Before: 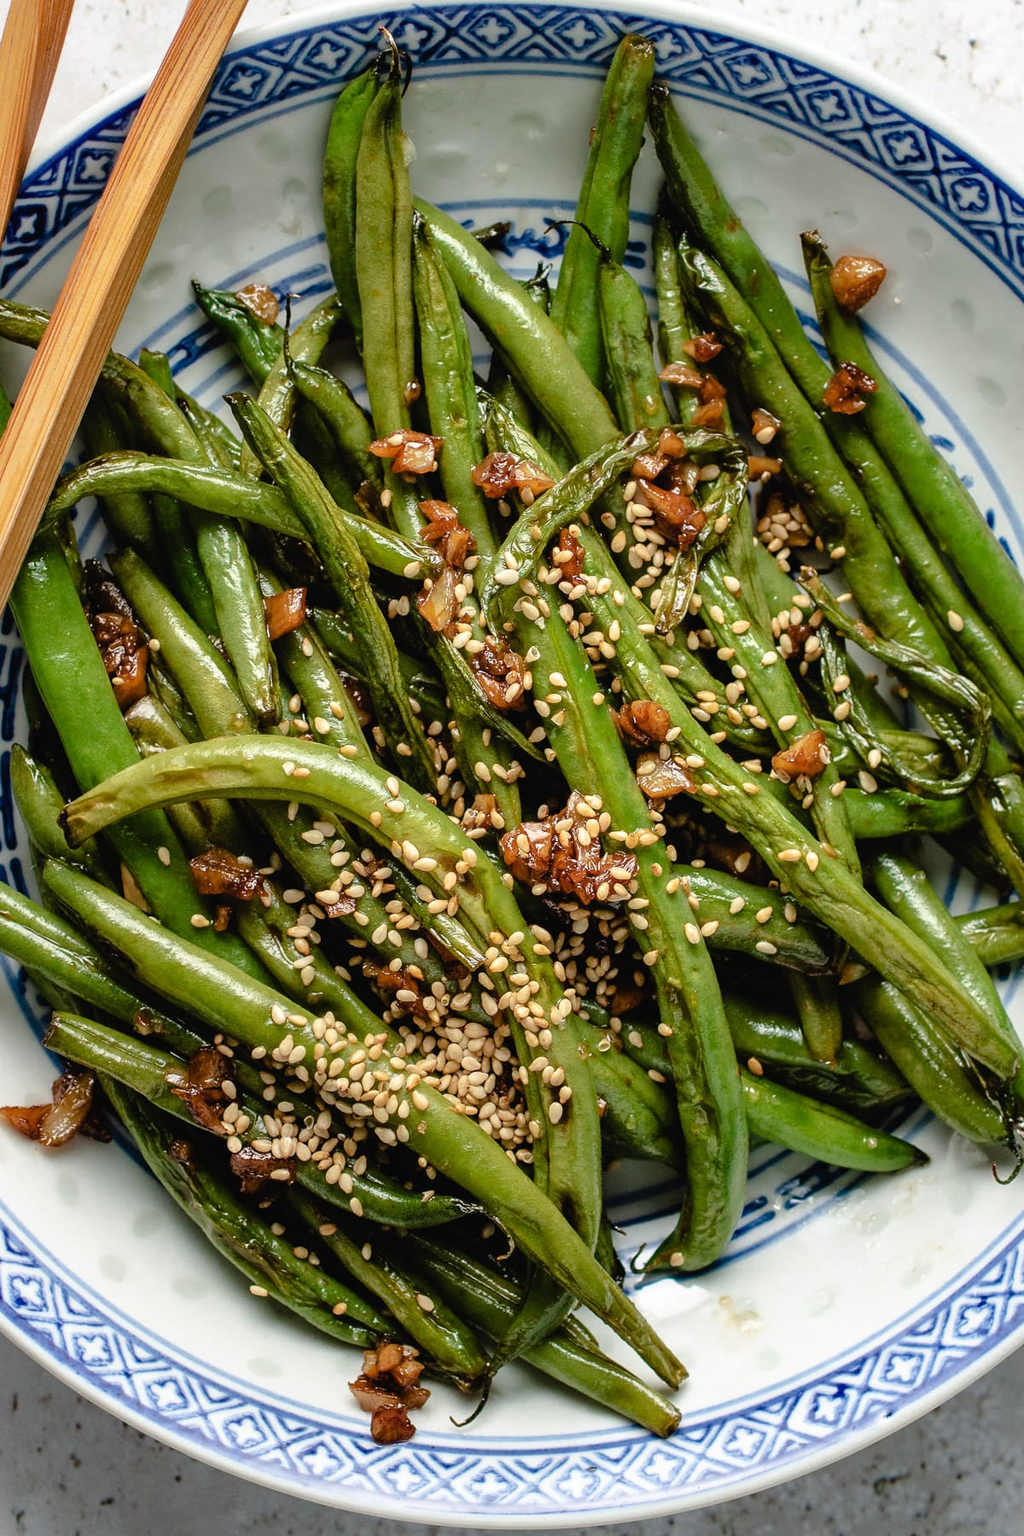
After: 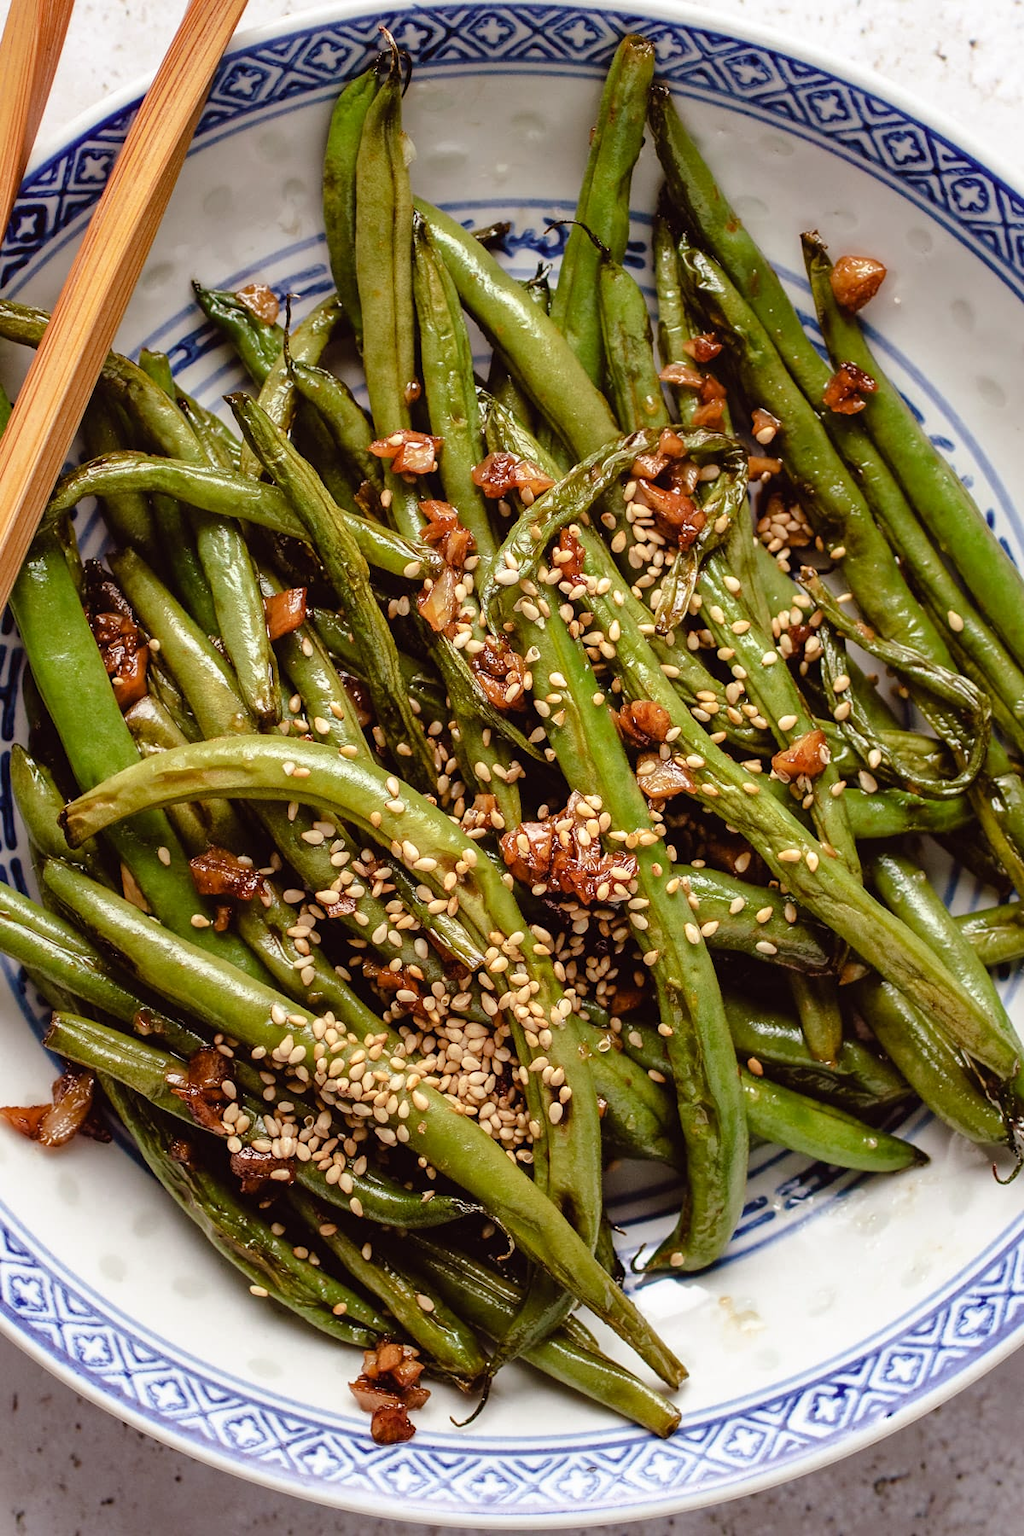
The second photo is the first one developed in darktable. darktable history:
exposure: compensate highlight preservation false
rgb levels: mode RGB, independent channels, levels [[0, 0.474, 1], [0, 0.5, 1], [0, 0.5, 1]]
